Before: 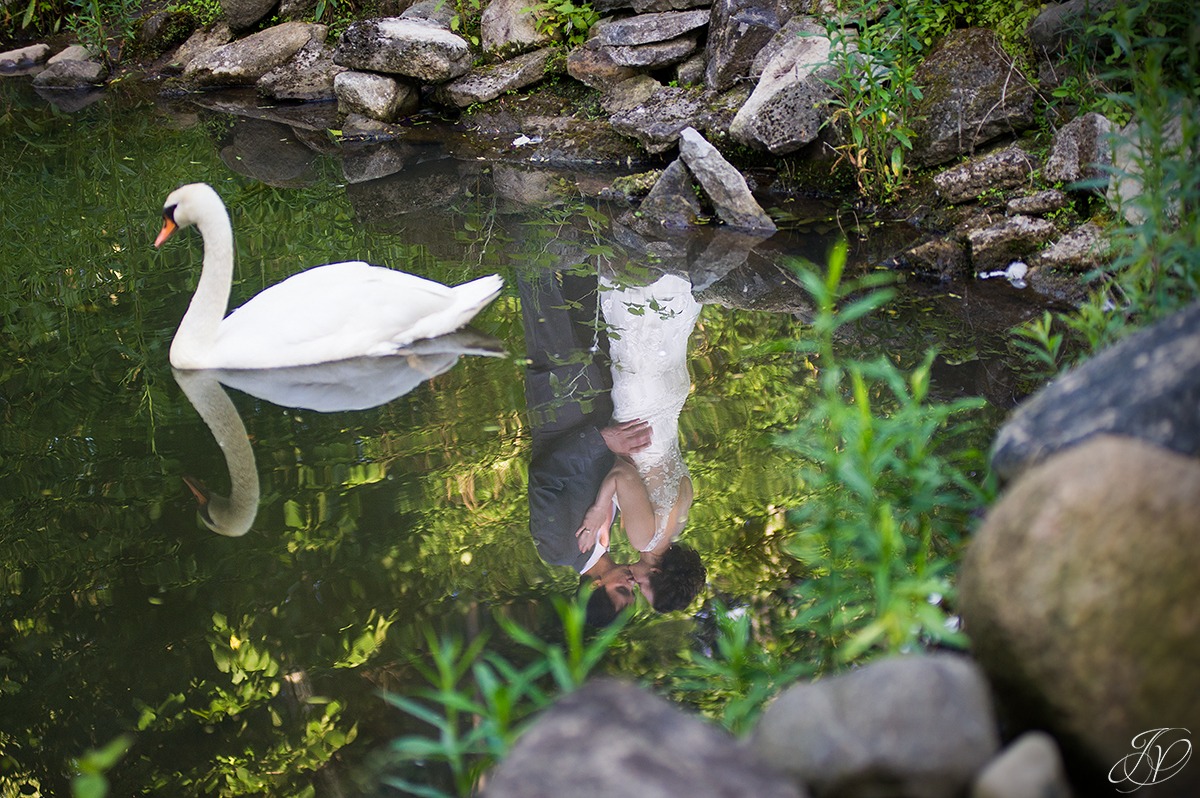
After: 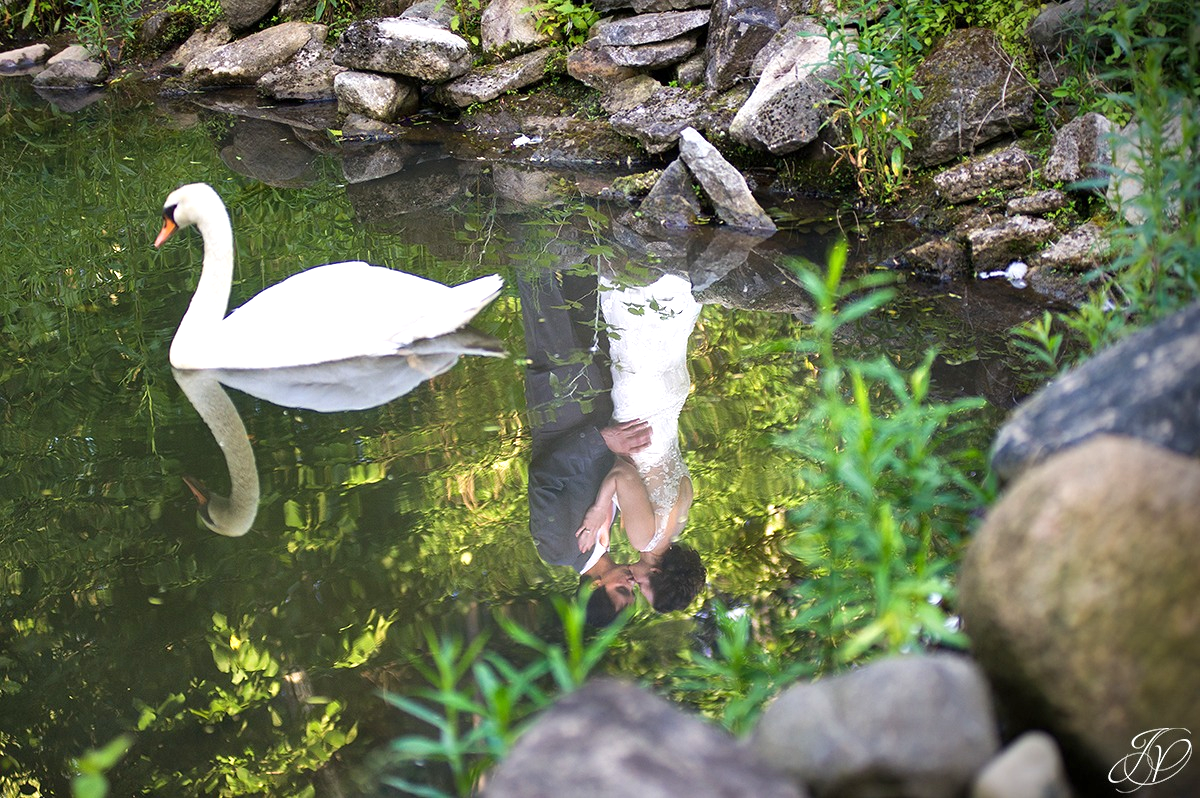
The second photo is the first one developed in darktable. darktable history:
exposure: exposure 0.564 EV, compensate highlight preservation false
shadows and highlights: soften with gaussian
